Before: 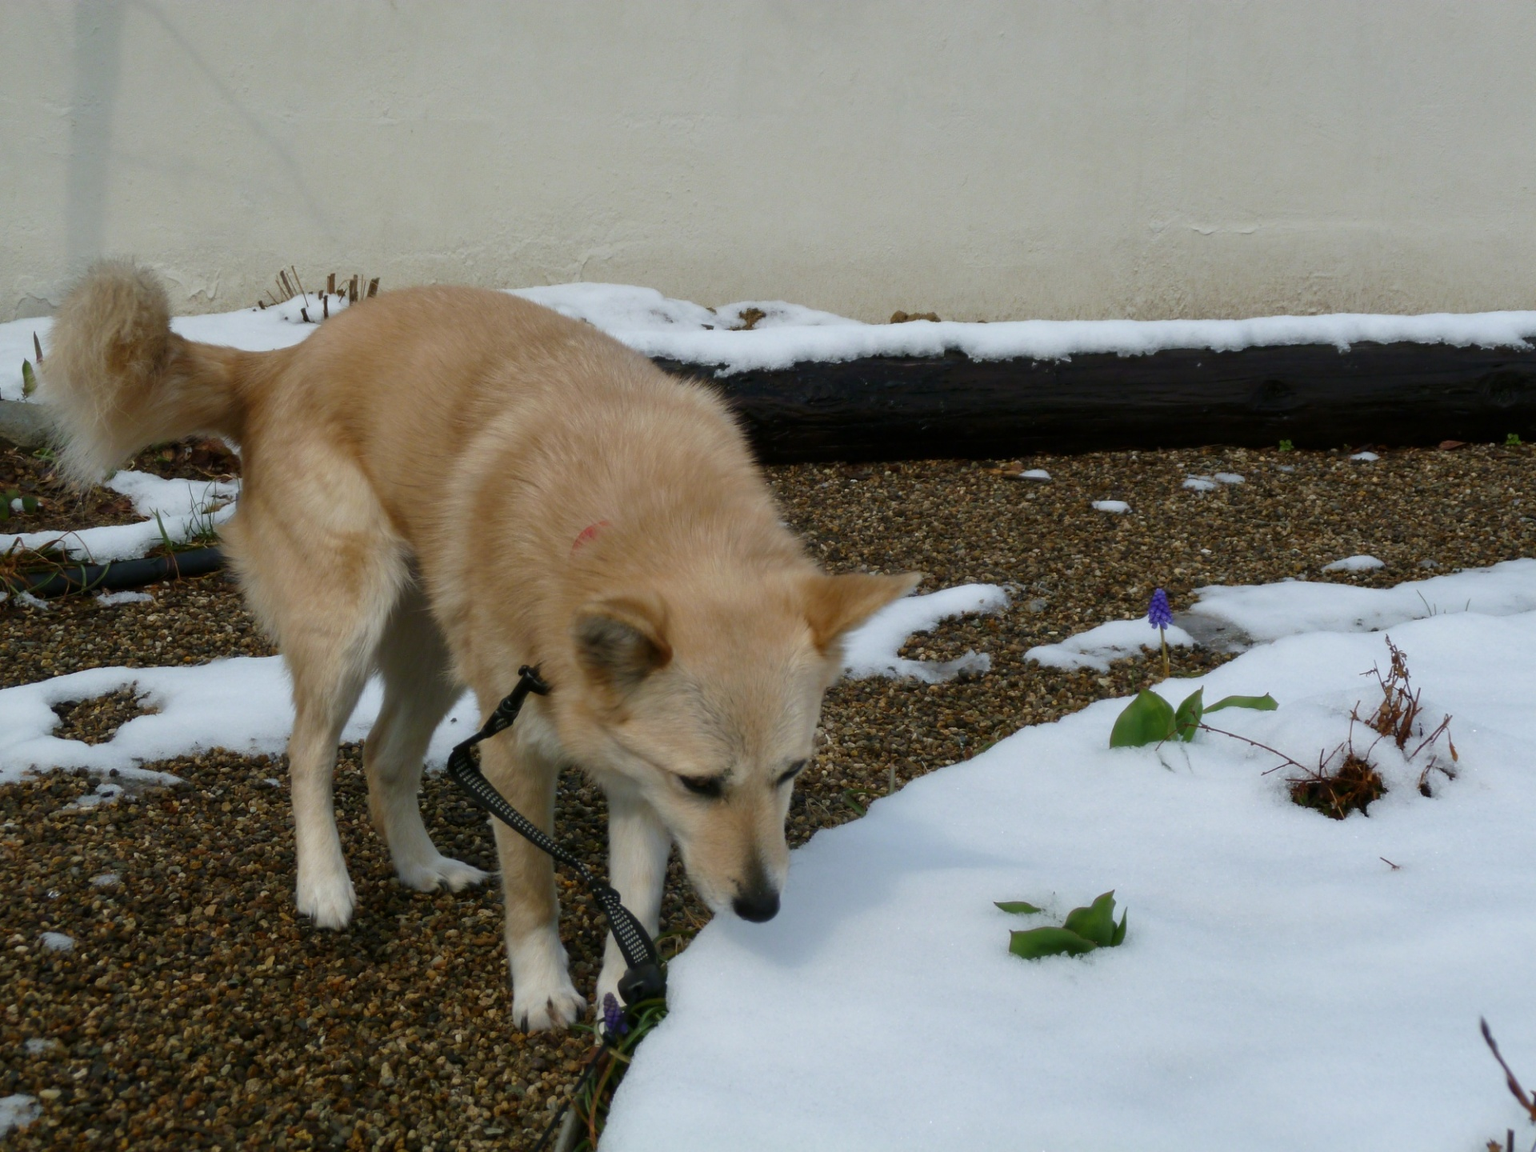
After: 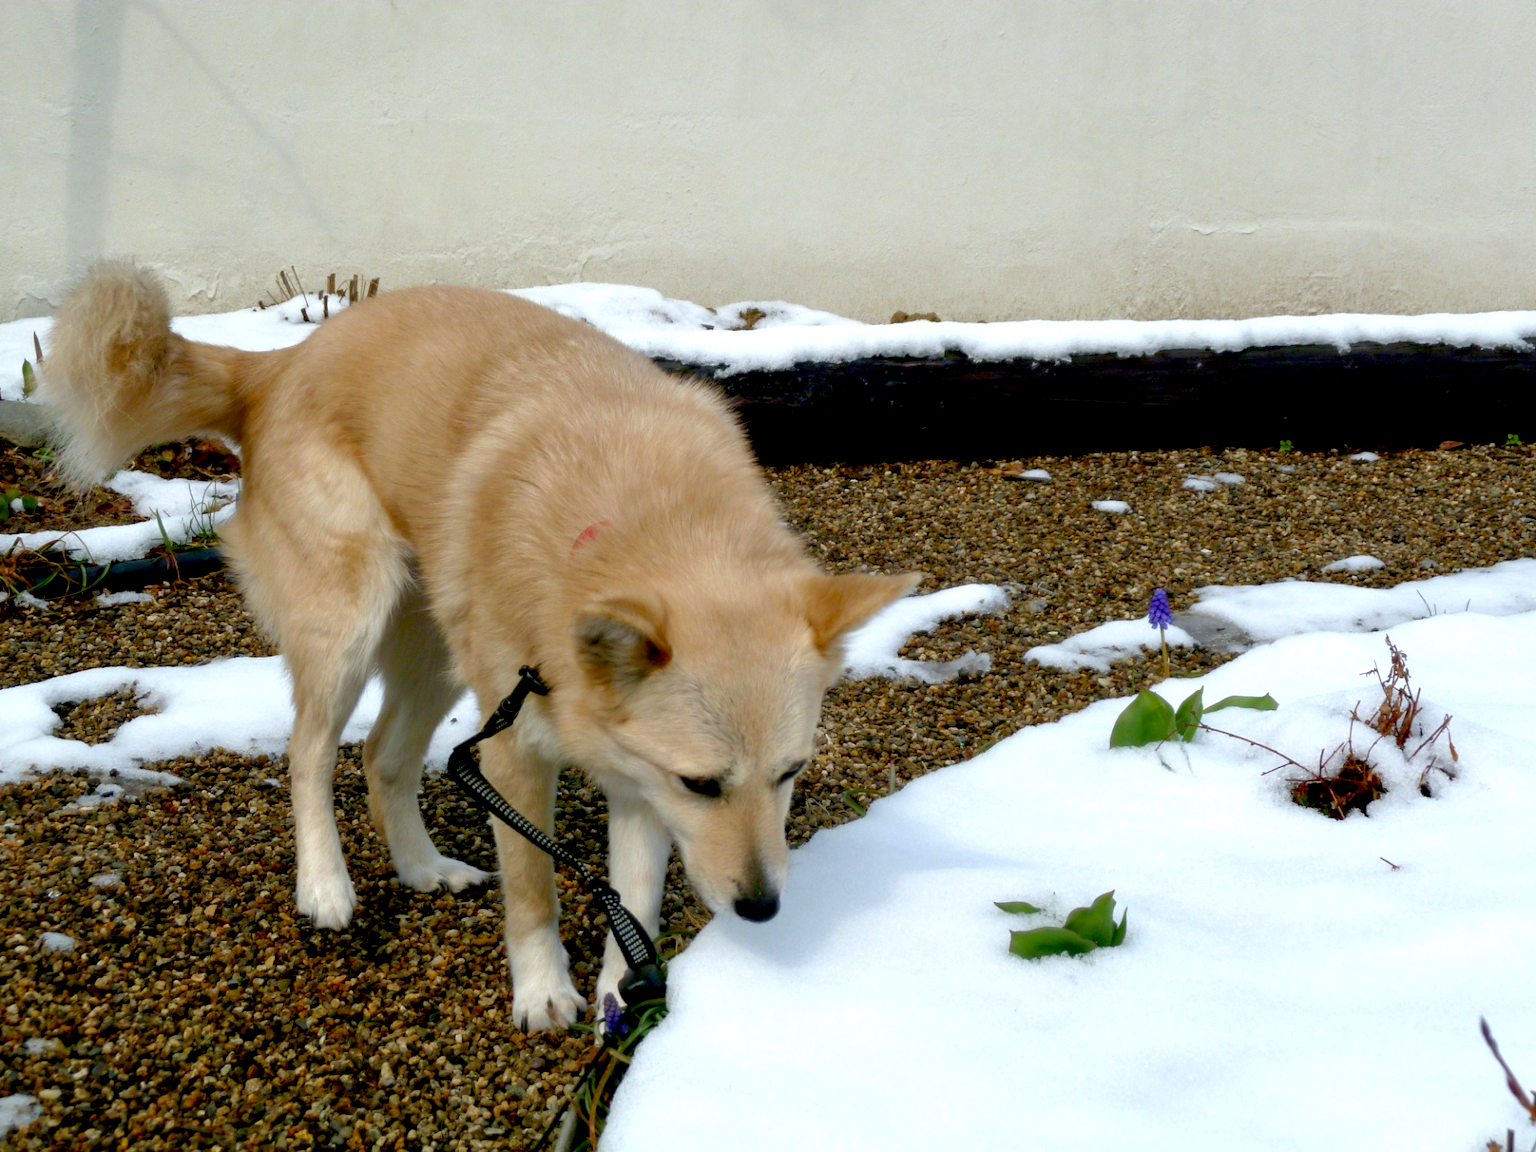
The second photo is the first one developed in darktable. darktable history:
exposure: black level correction 0.011, exposure 1.088 EV, compensate exposure bias true, compensate highlight preservation false
tone equalizer: -8 EV 0.25 EV, -7 EV 0.417 EV, -6 EV 0.417 EV, -5 EV 0.25 EV, -3 EV -0.25 EV, -2 EV -0.417 EV, -1 EV -0.417 EV, +0 EV -0.25 EV, edges refinement/feathering 500, mask exposure compensation -1.57 EV, preserve details guided filter
